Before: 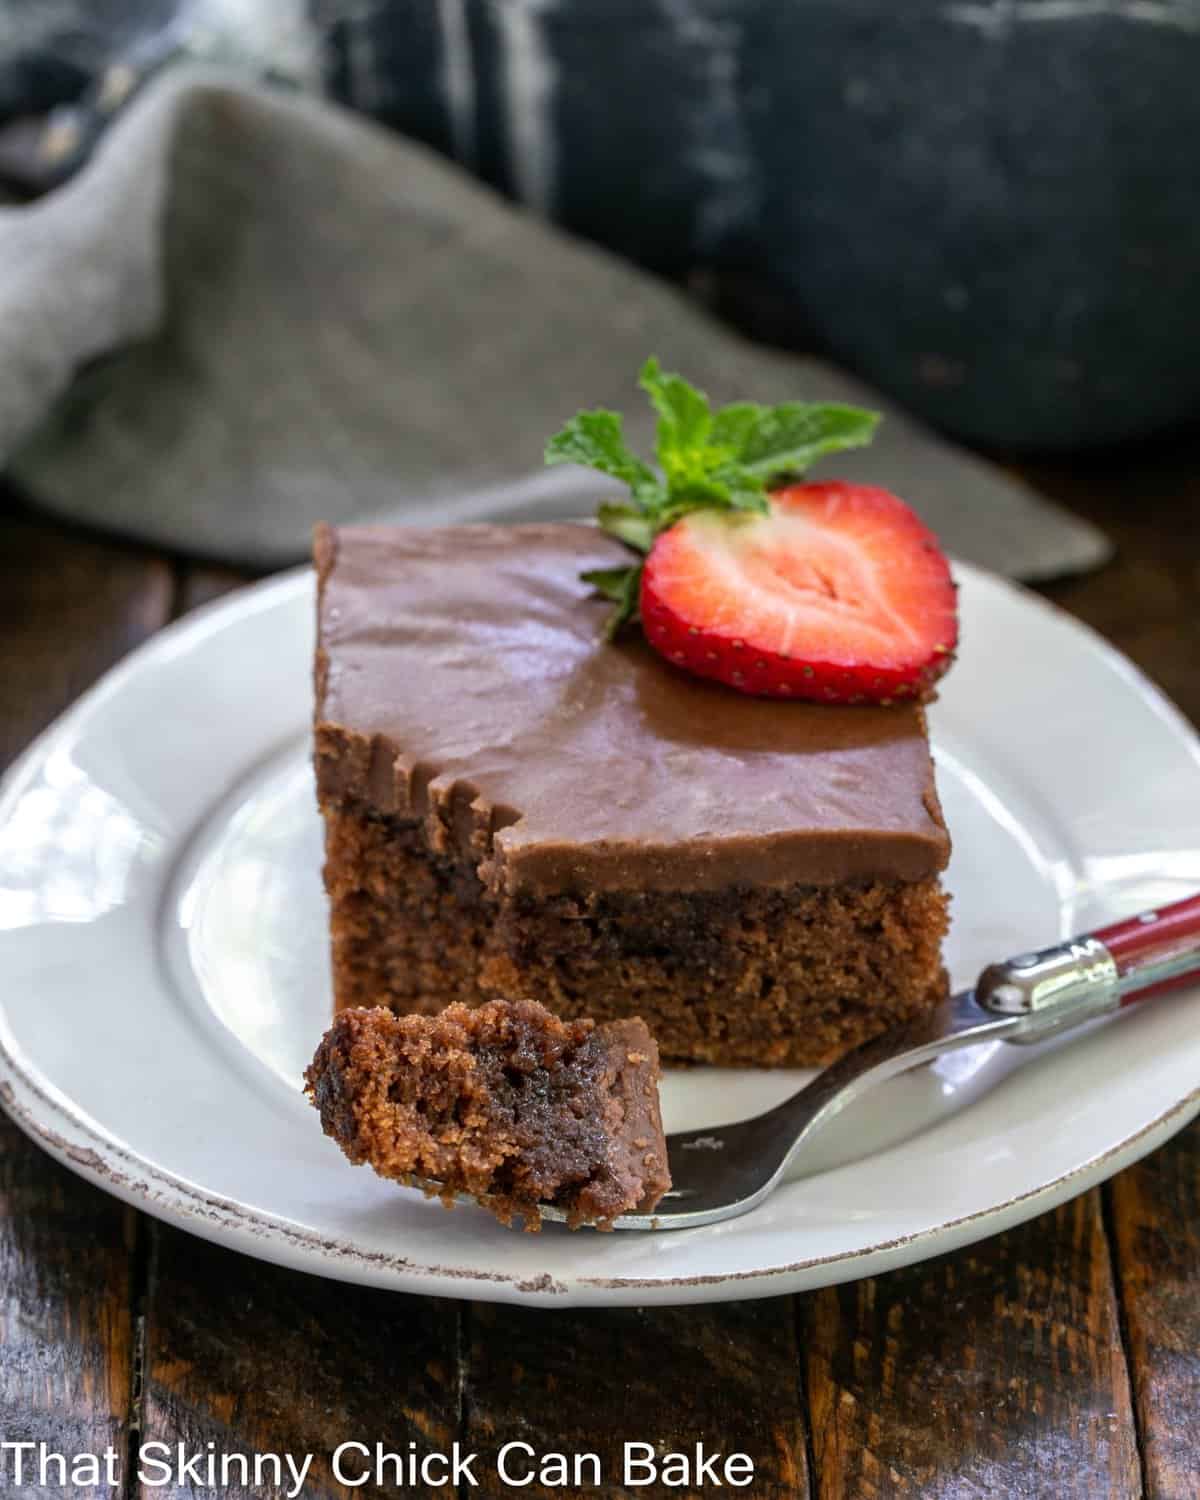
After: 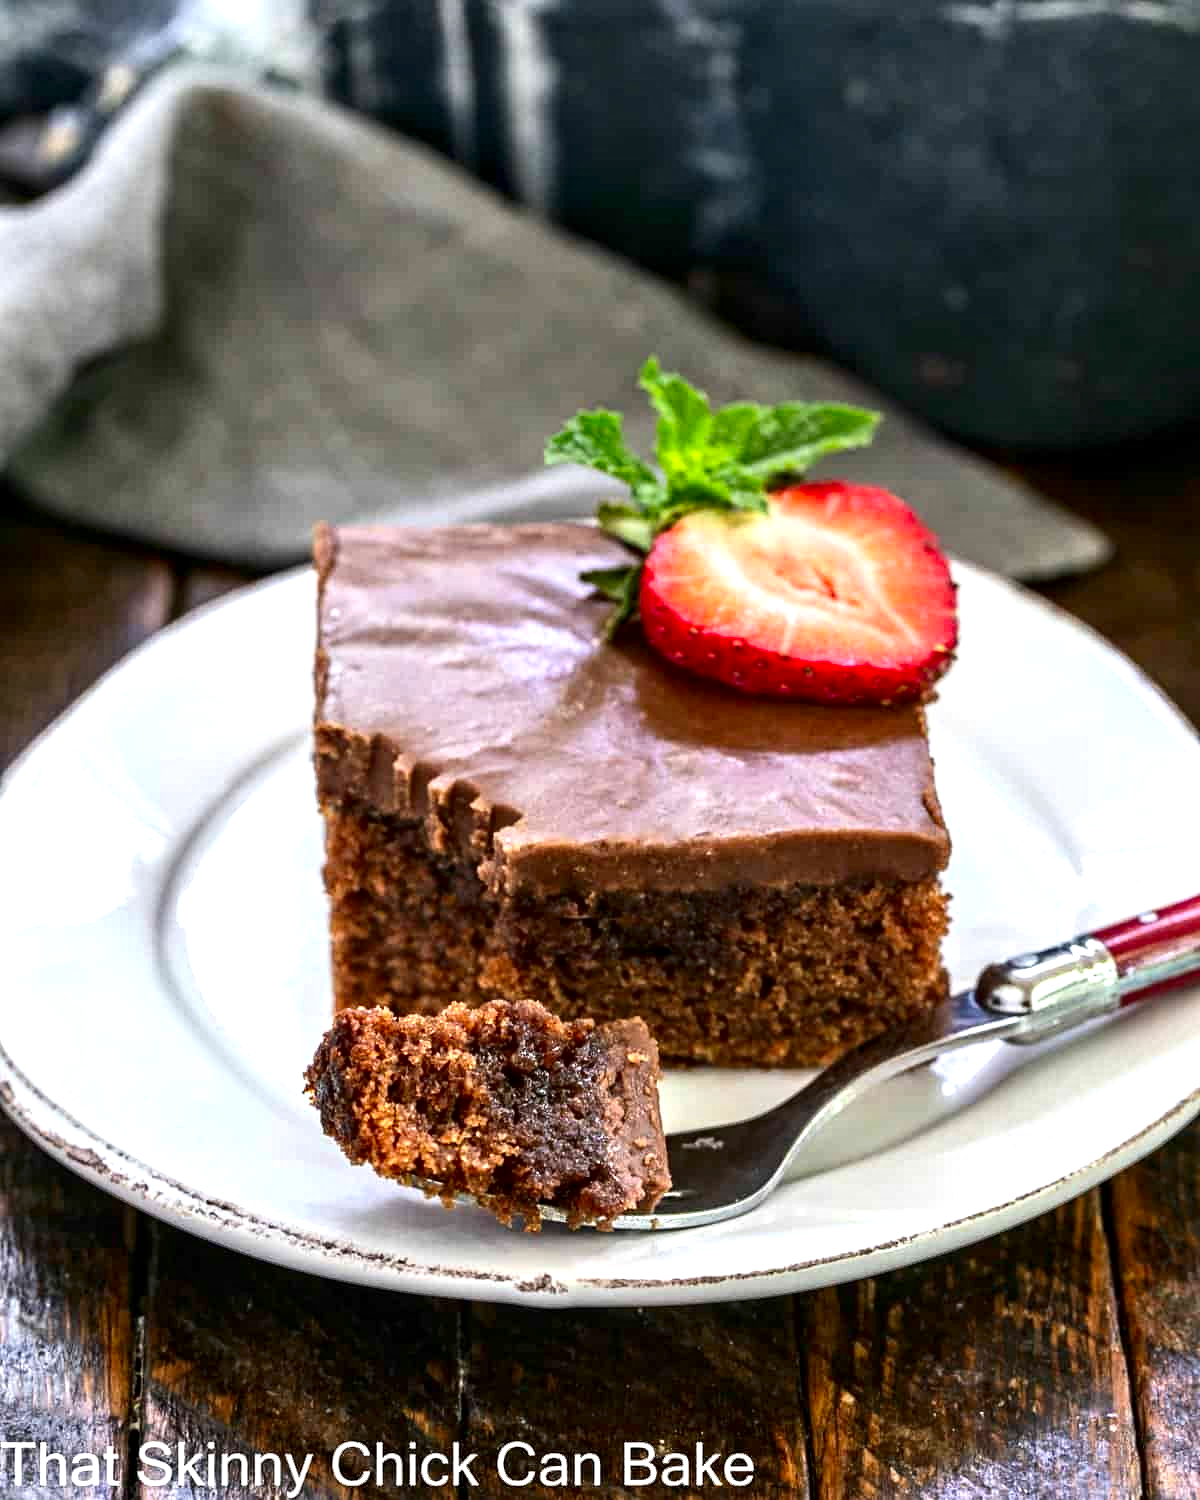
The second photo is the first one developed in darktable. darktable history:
contrast brightness saturation: contrast 0.126, brightness -0.047, saturation 0.158
exposure: black level correction 0, exposure 0.703 EV, compensate highlight preservation false
contrast equalizer: octaves 7, y [[0.5, 0.542, 0.583, 0.625, 0.667, 0.708], [0.5 ×6], [0.5 ×6], [0 ×6], [0 ×6]], mix 0.583
